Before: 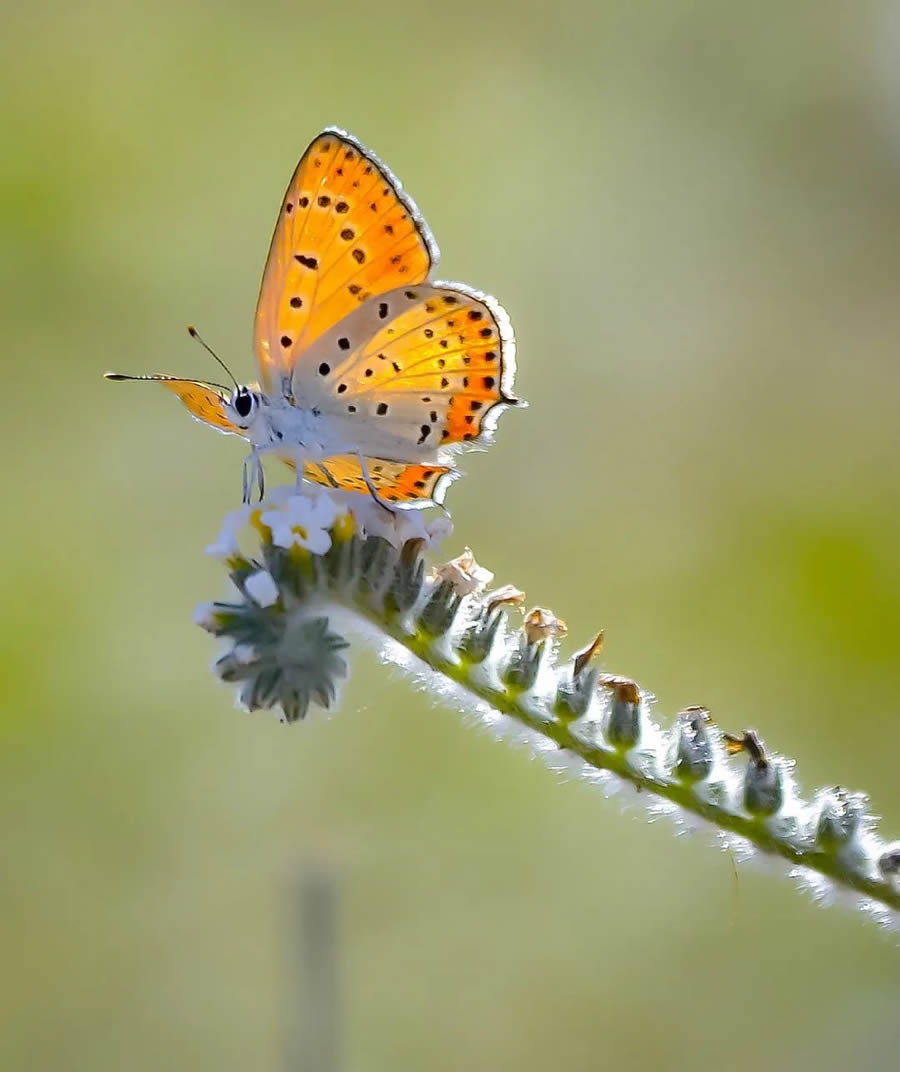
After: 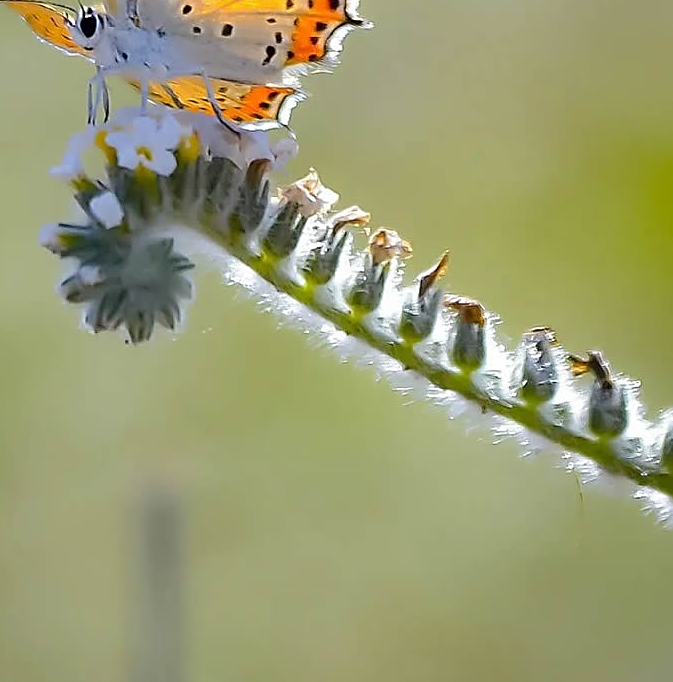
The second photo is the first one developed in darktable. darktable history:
crop and rotate: left 17.329%, top 35.417%, right 7.847%, bottom 0.892%
sharpen: on, module defaults
